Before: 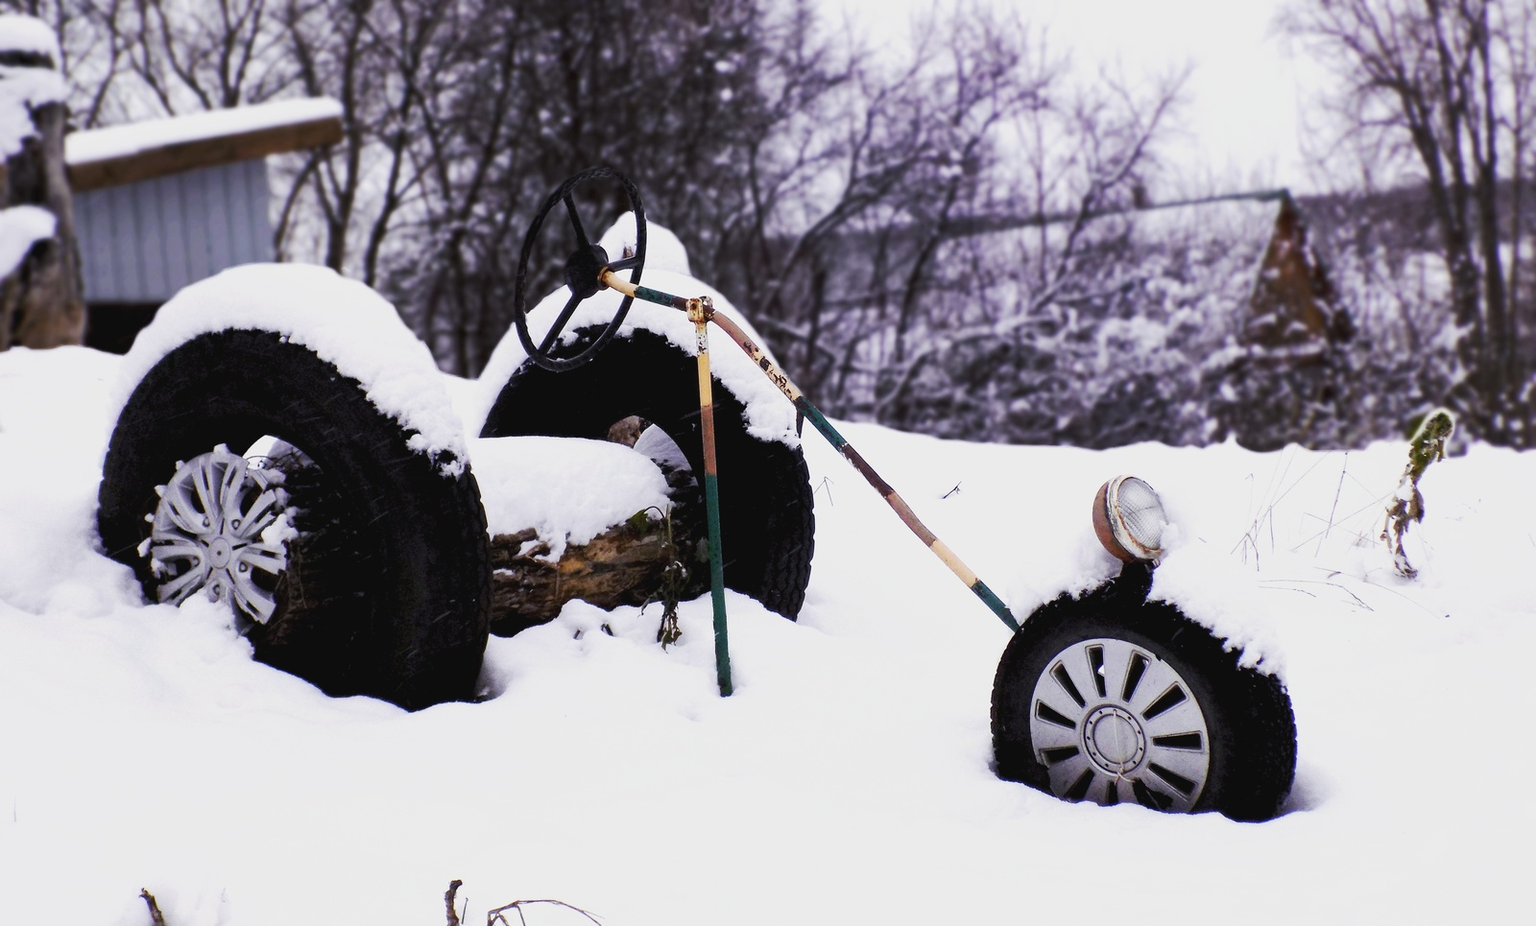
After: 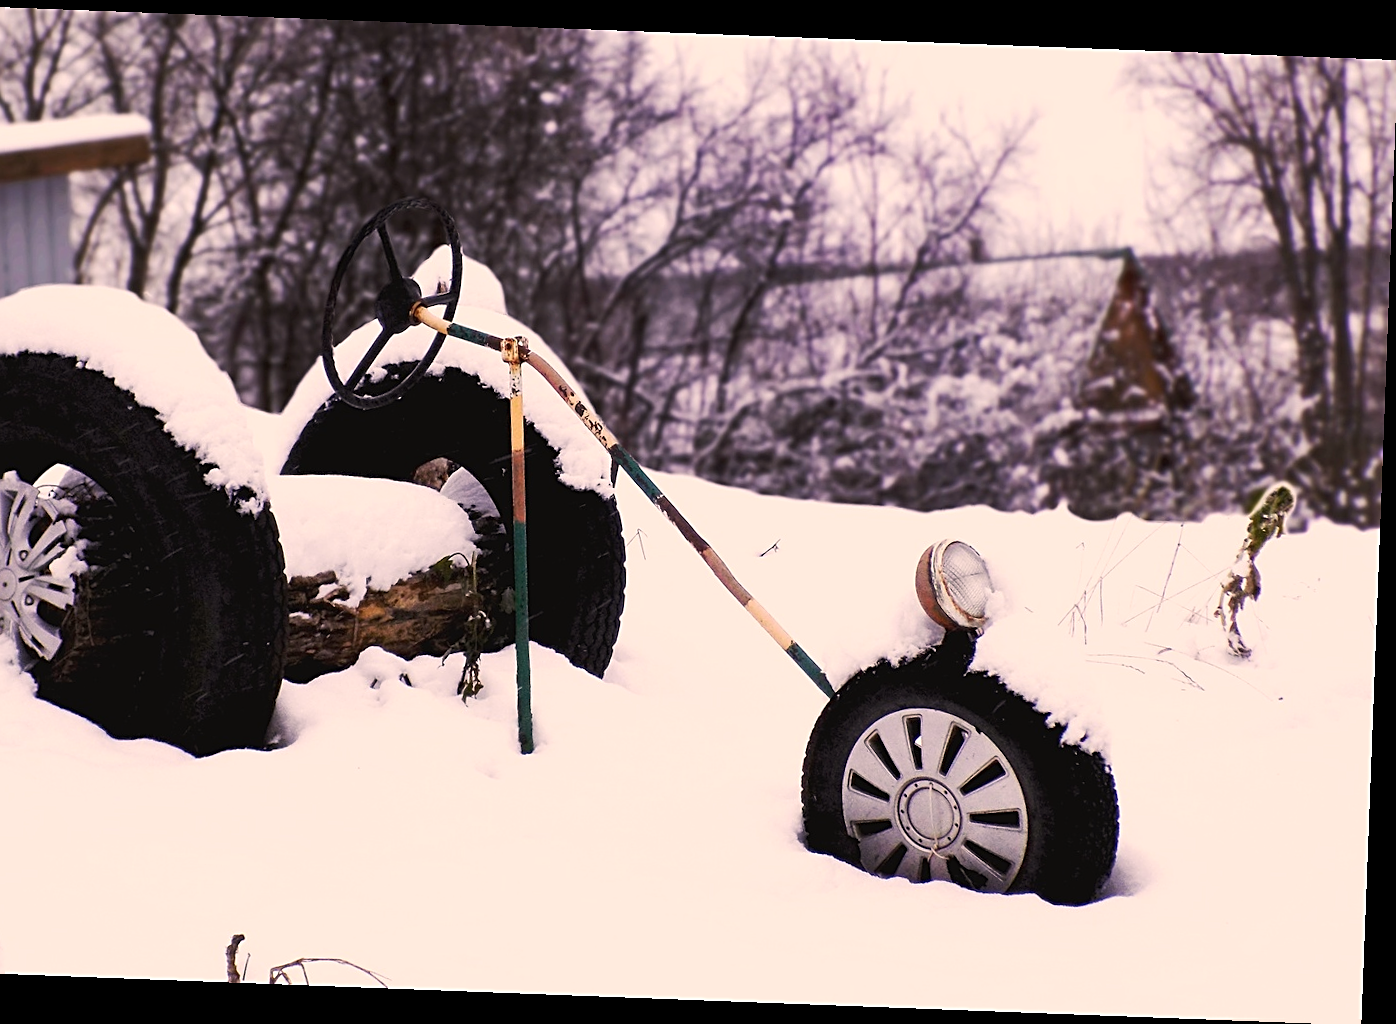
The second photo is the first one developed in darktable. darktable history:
sharpen: on, module defaults
tone equalizer: on, module defaults
white balance: red 1.127, blue 0.943
rotate and perspective: rotation 2.17°, automatic cropping off
crop and rotate: left 14.584%
